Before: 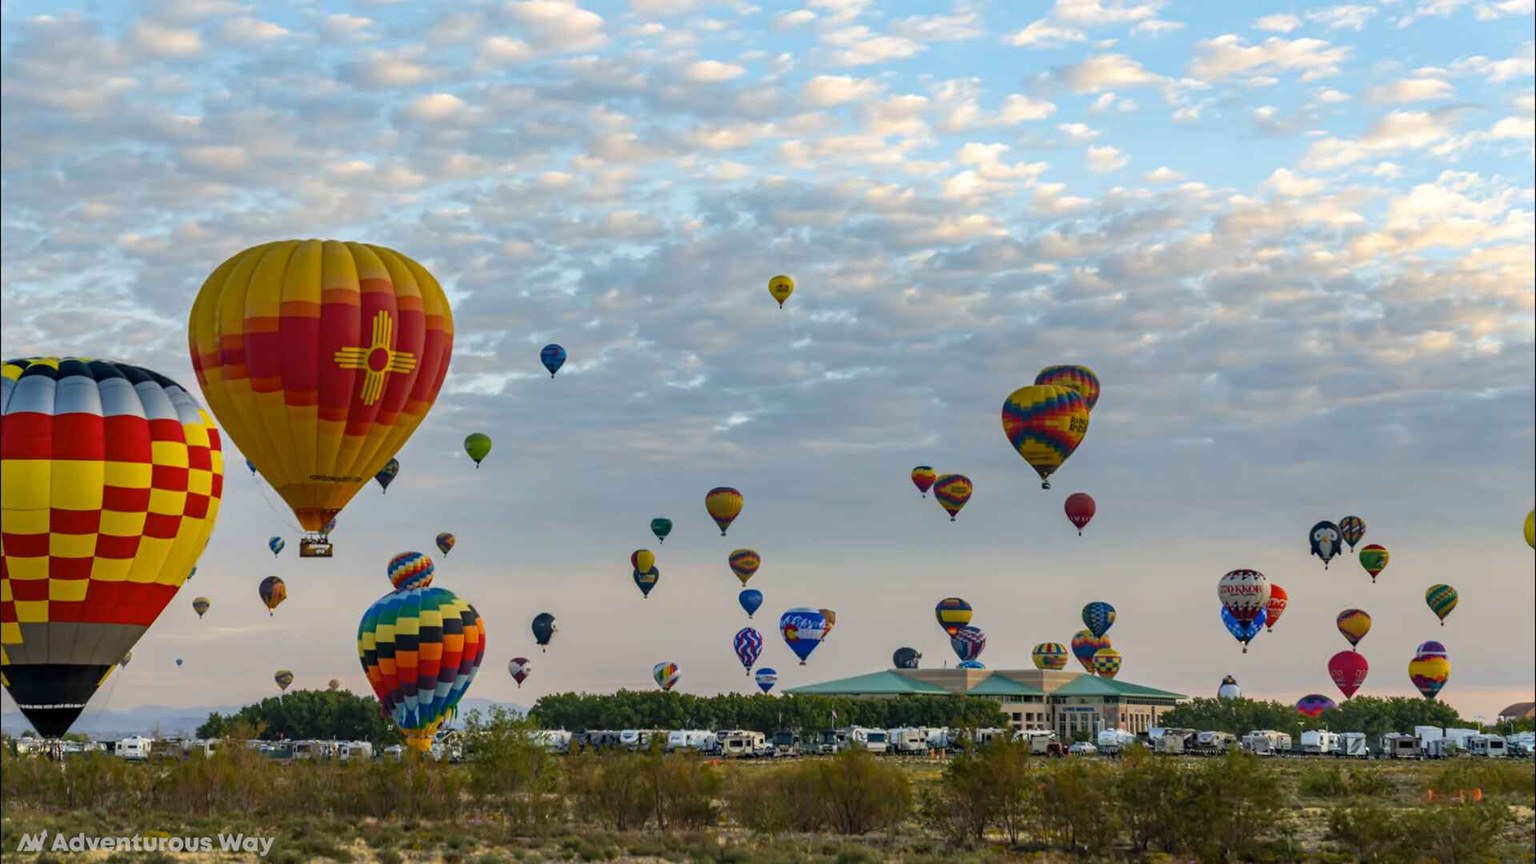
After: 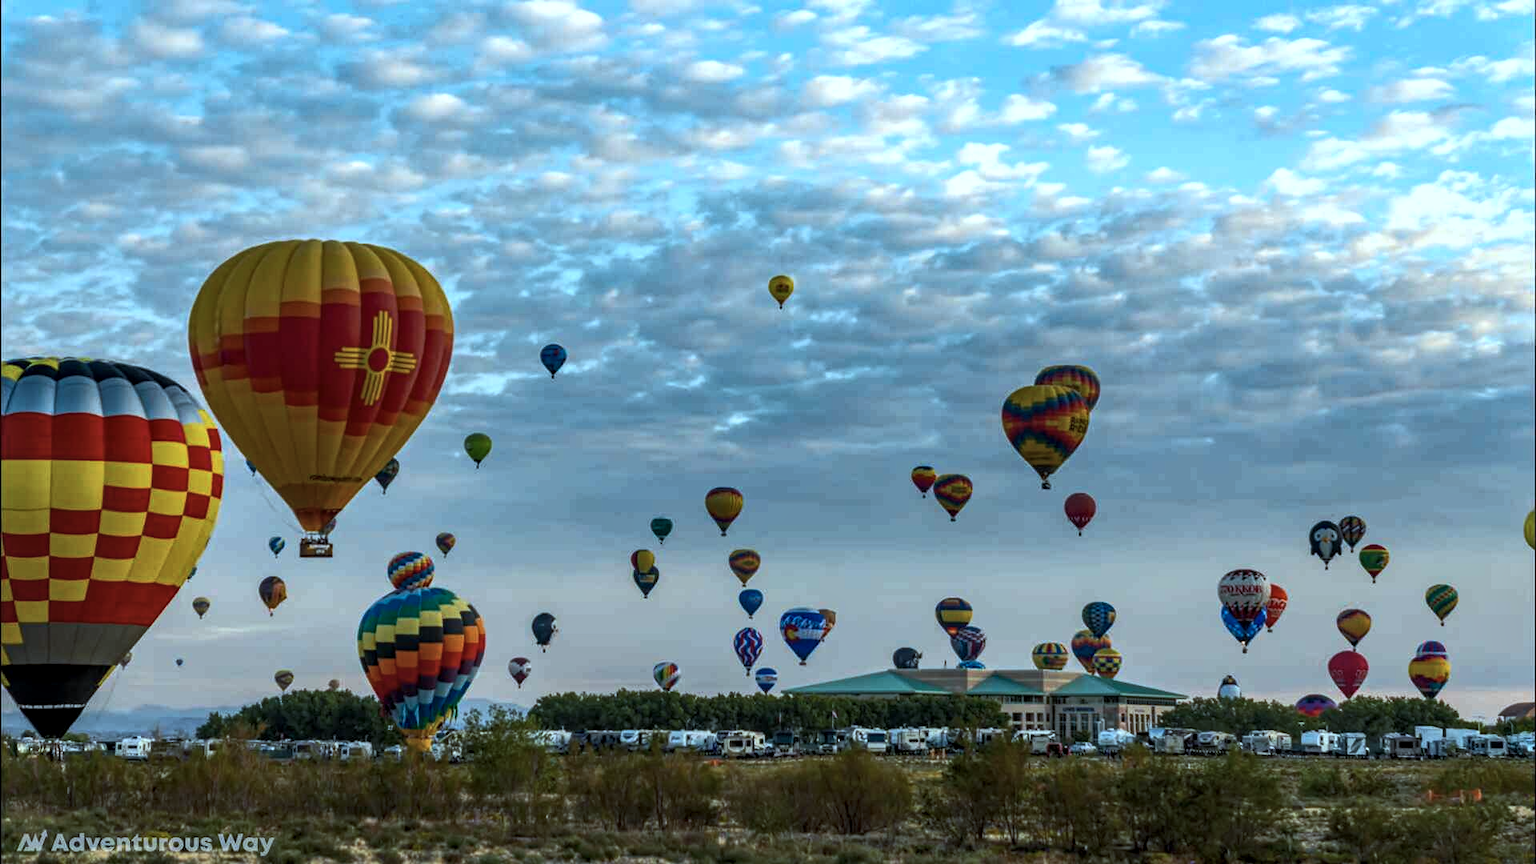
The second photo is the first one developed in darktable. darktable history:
local contrast: highlights 95%, shadows 85%, detail 160%, midtone range 0.2
color balance rgb: perceptual saturation grading › global saturation 0.985%, perceptual brilliance grading › highlights 3.545%, perceptual brilliance grading › mid-tones -19.107%, perceptual brilliance grading › shadows -41.167%, global vibrance 6.781%, saturation formula JzAzBz (2021)
color correction: highlights a* -10.59, highlights b* -19.66
